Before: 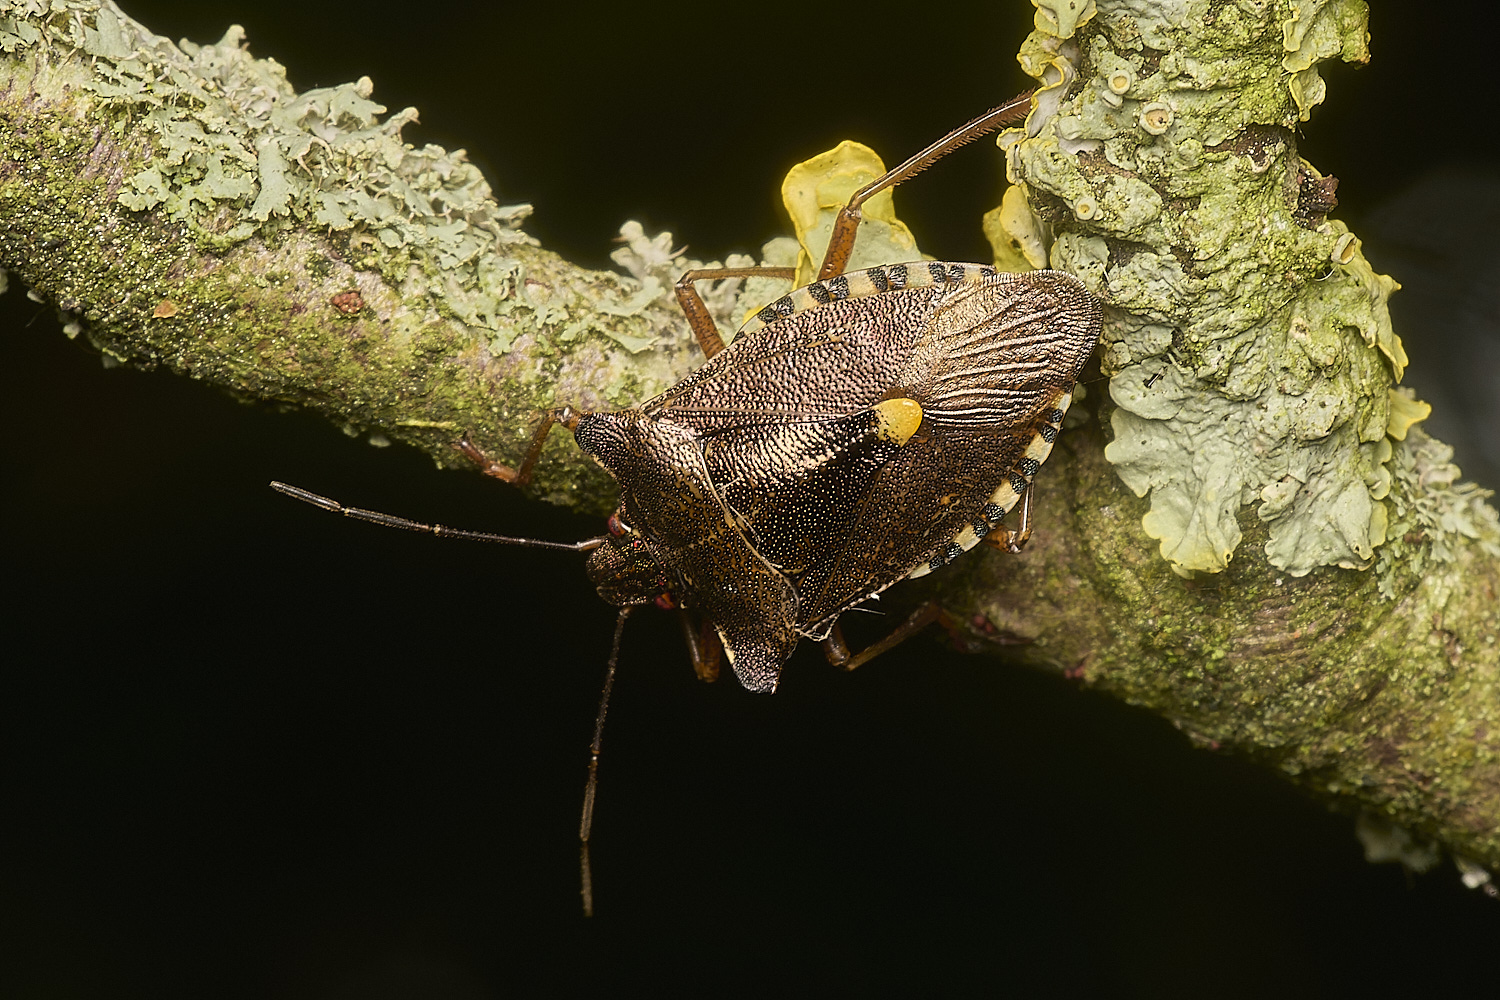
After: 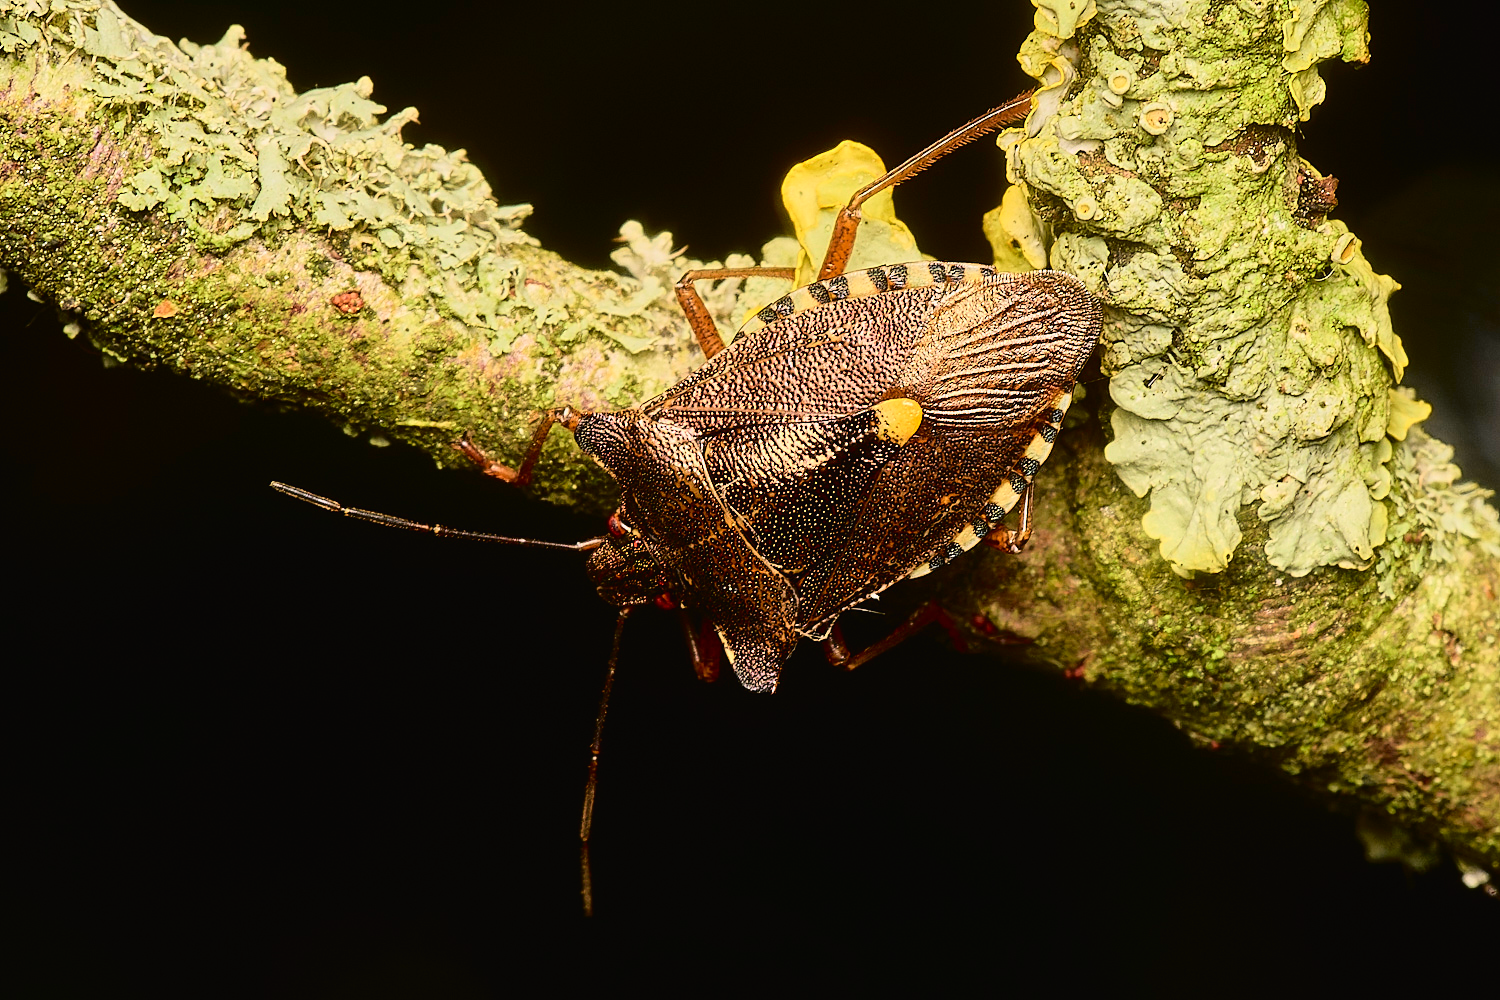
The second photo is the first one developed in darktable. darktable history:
tone curve: curves: ch0 [(0, 0.014) (0.17, 0.099) (0.392, 0.438) (0.725, 0.828) (0.872, 0.918) (1, 0.981)]; ch1 [(0, 0) (0.402, 0.36) (0.489, 0.491) (0.5, 0.503) (0.515, 0.52) (0.545, 0.572) (0.615, 0.662) (0.701, 0.725) (1, 1)]; ch2 [(0, 0) (0.42, 0.458) (0.485, 0.499) (0.503, 0.503) (0.531, 0.542) (0.561, 0.594) (0.644, 0.694) (0.717, 0.753) (1, 0.991)], color space Lab, independent channels, preserve colors none
